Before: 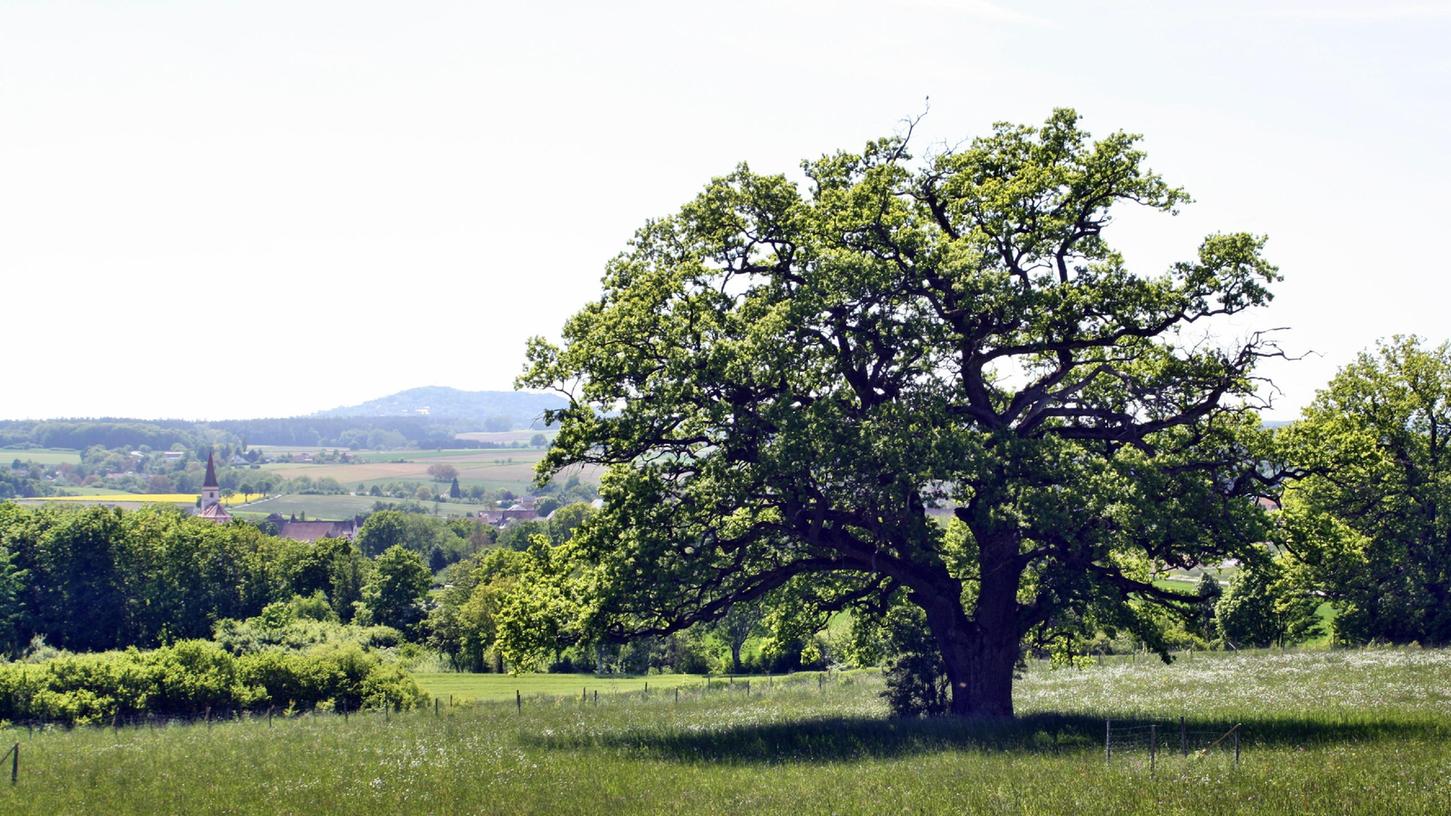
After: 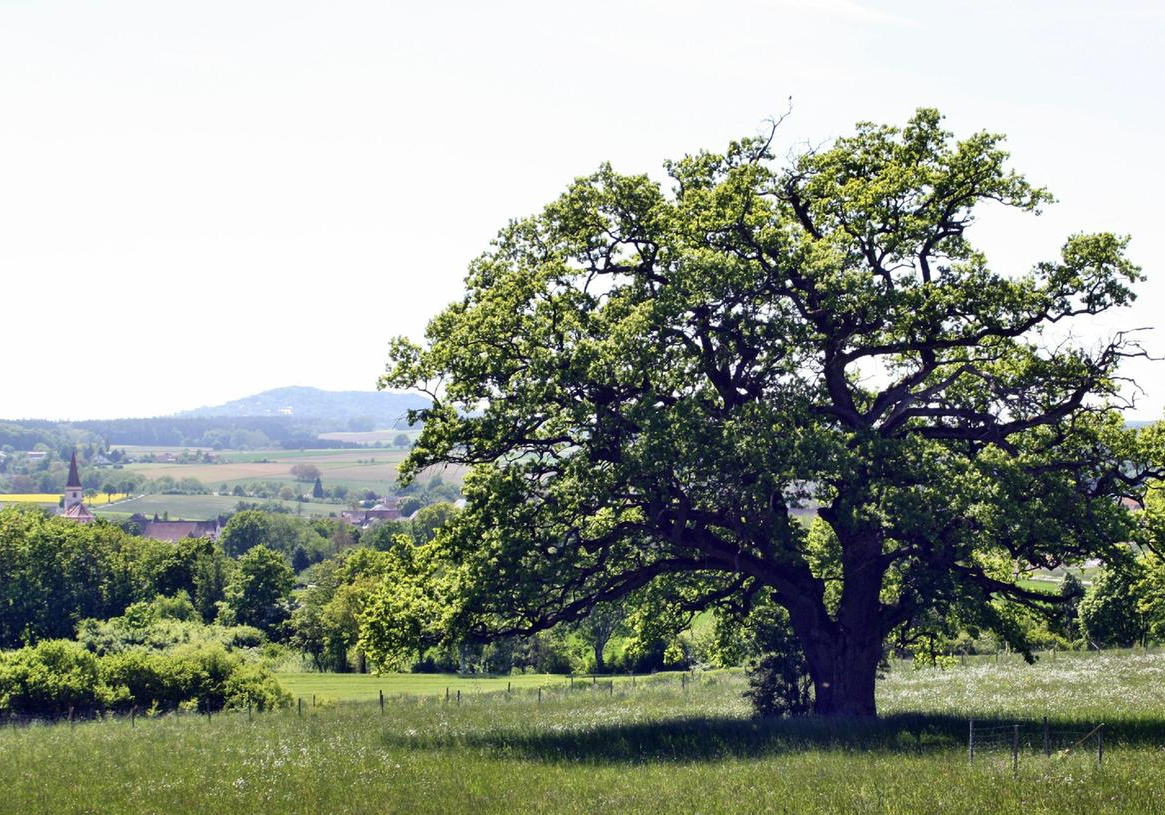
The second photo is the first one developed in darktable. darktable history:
crop and rotate: left 9.483%, right 10.17%
exposure: black level correction 0, exposure 0 EV, compensate exposure bias true, compensate highlight preservation false
